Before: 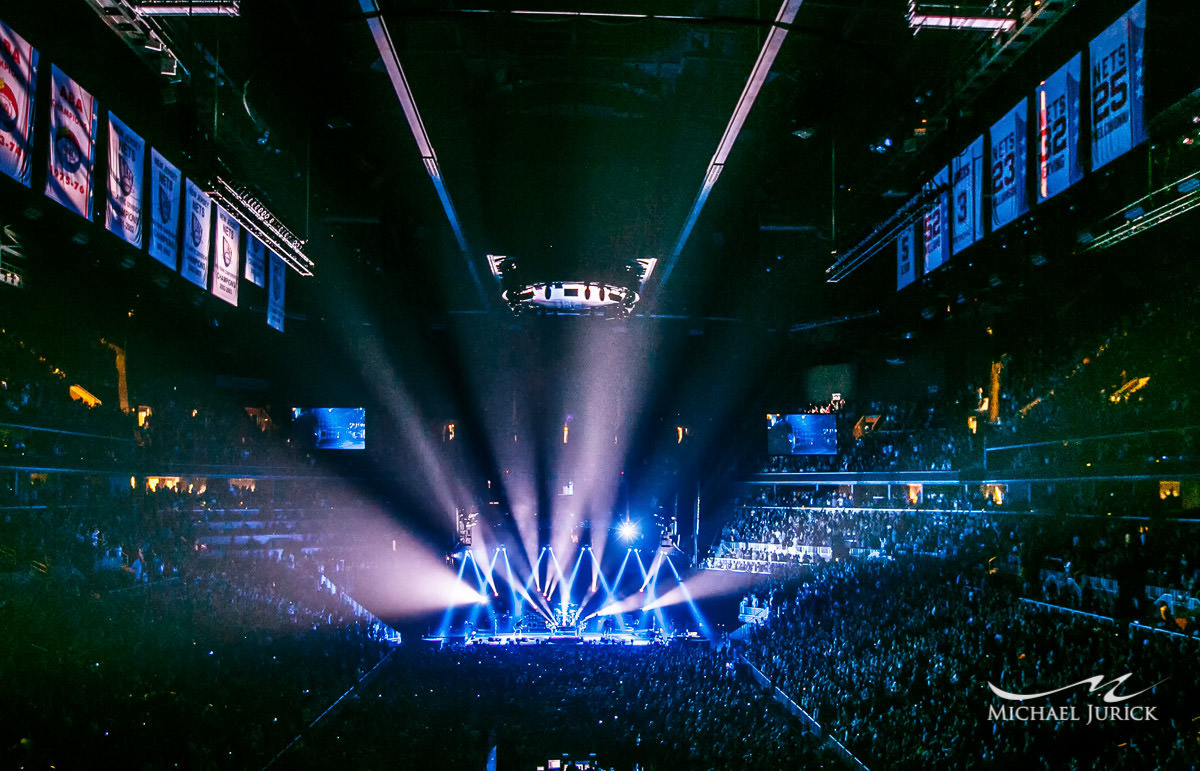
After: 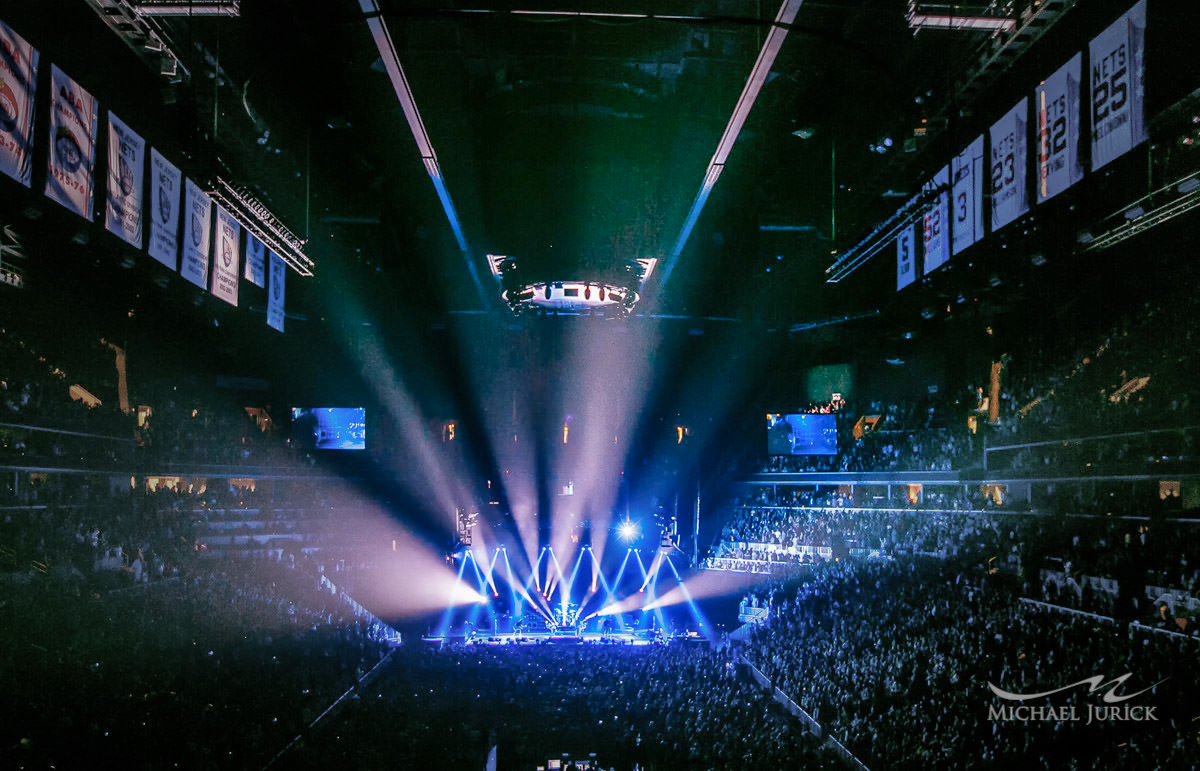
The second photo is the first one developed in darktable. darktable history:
vignetting: fall-off start 40%, fall-off radius 40%
shadows and highlights: on, module defaults
